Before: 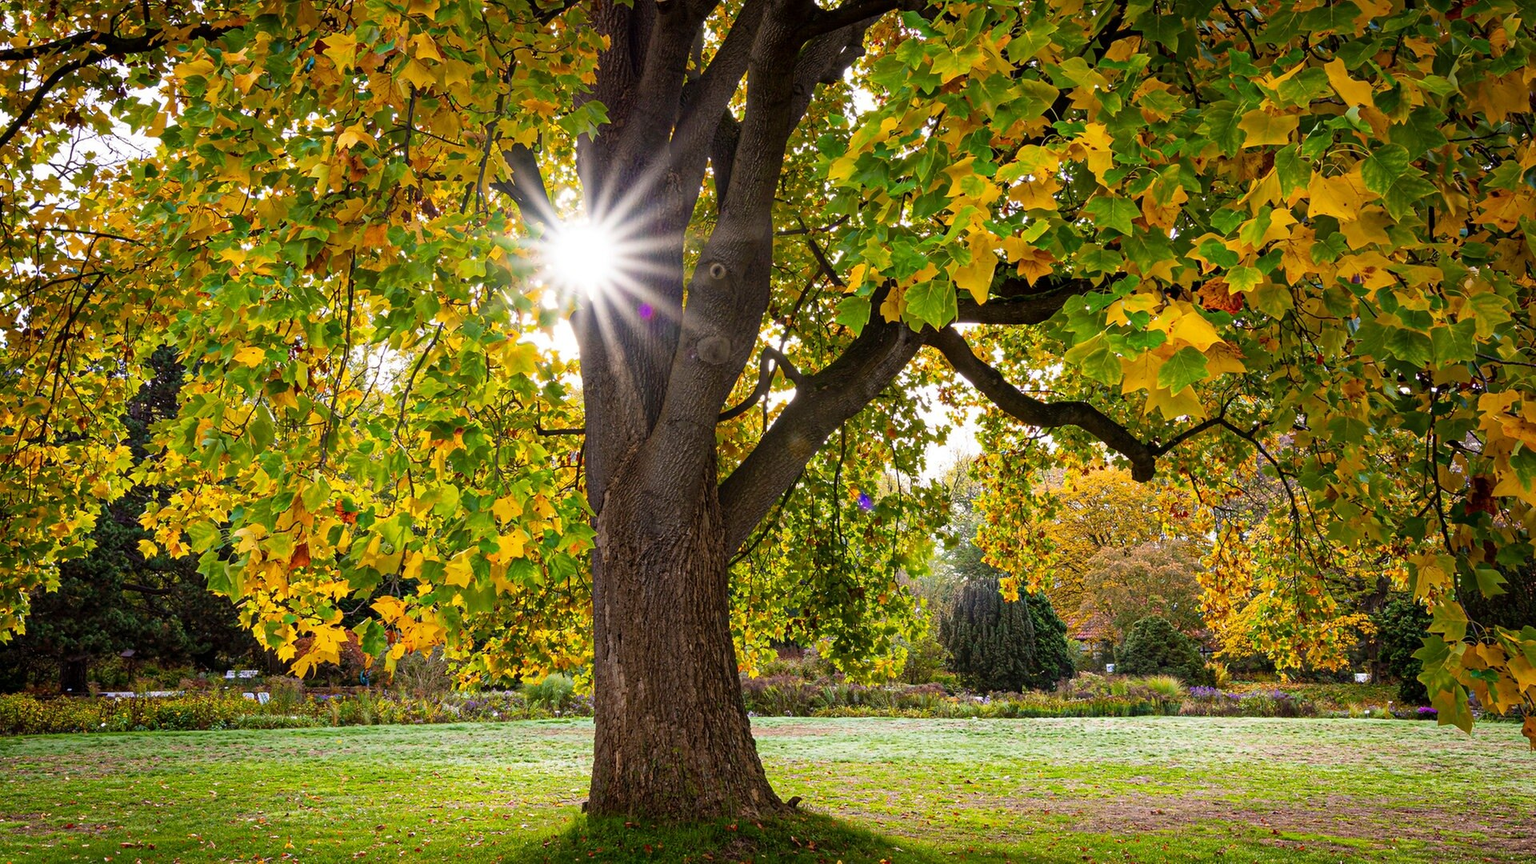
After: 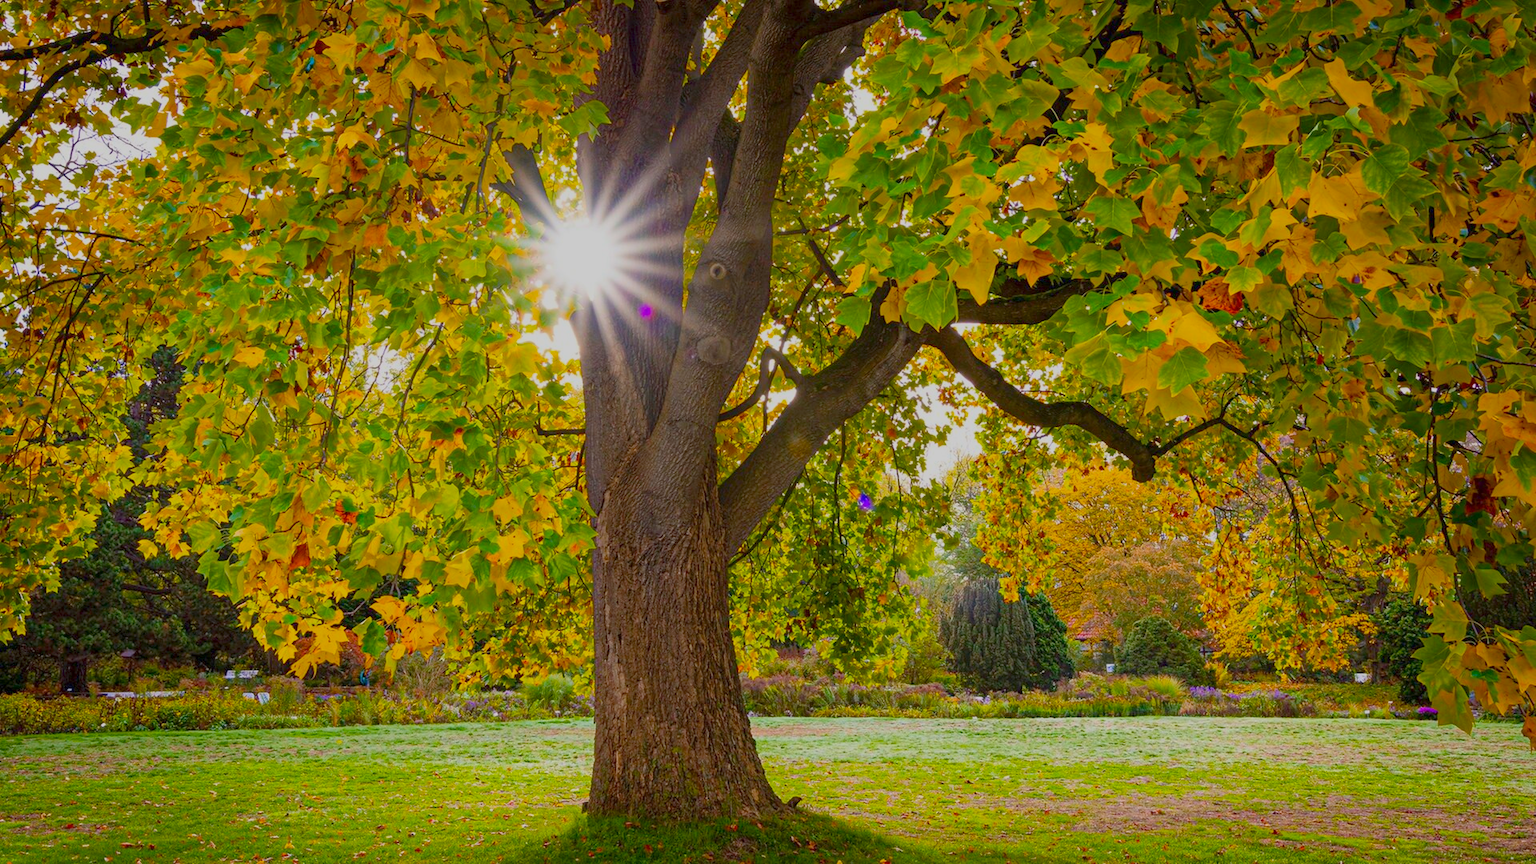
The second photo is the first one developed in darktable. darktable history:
color balance rgb: power › hue 309.62°, perceptual saturation grading › global saturation 30.106%, contrast -29.426%
